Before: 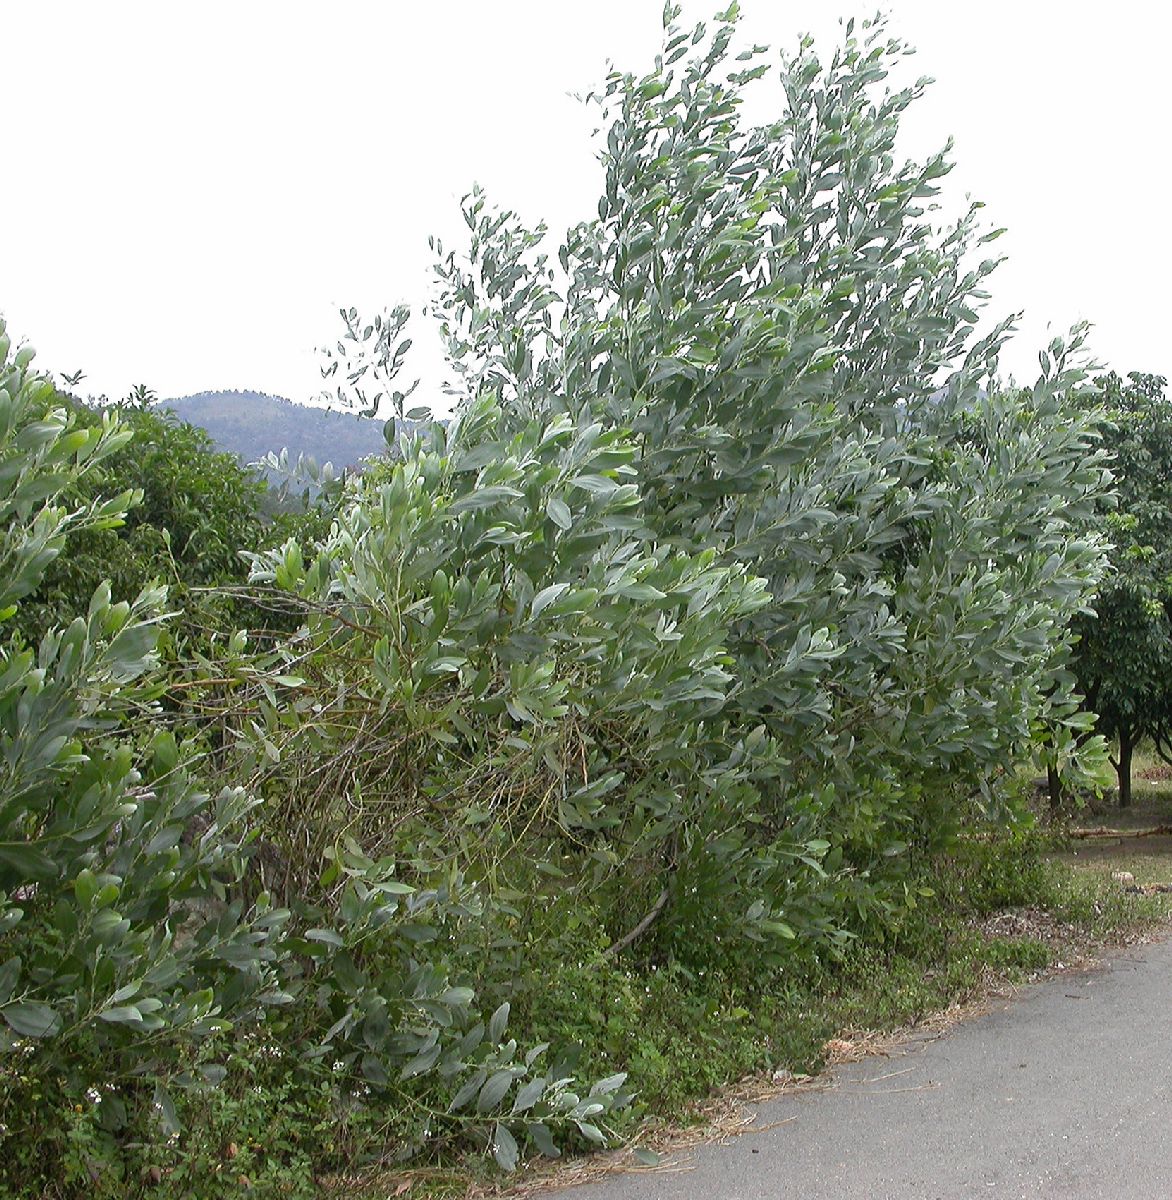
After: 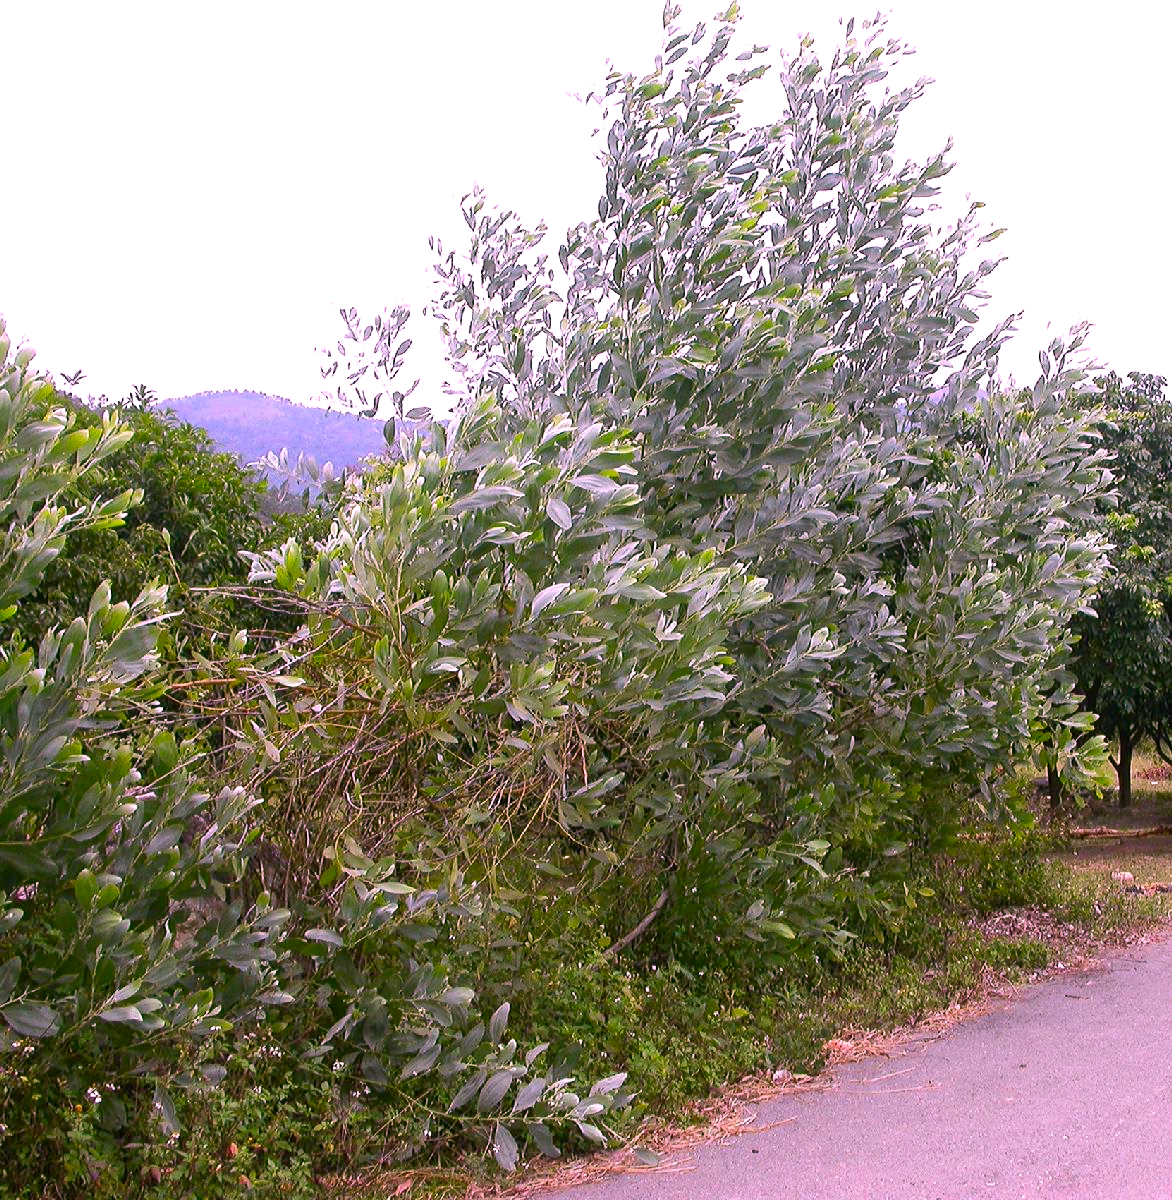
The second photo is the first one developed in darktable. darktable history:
color correction: highlights a* 19.5, highlights b* -11.53, saturation 1.69
tone equalizer: -8 EV -0.417 EV, -7 EV -0.389 EV, -6 EV -0.333 EV, -5 EV -0.222 EV, -3 EV 0.222 EV, -2 EV 0.333 EV, -1 EV 0.389 EV, +0 EV 0.417 EV, edges refinement/feathering 500, mask exposure compensation -1.57 EV, preserve details no
